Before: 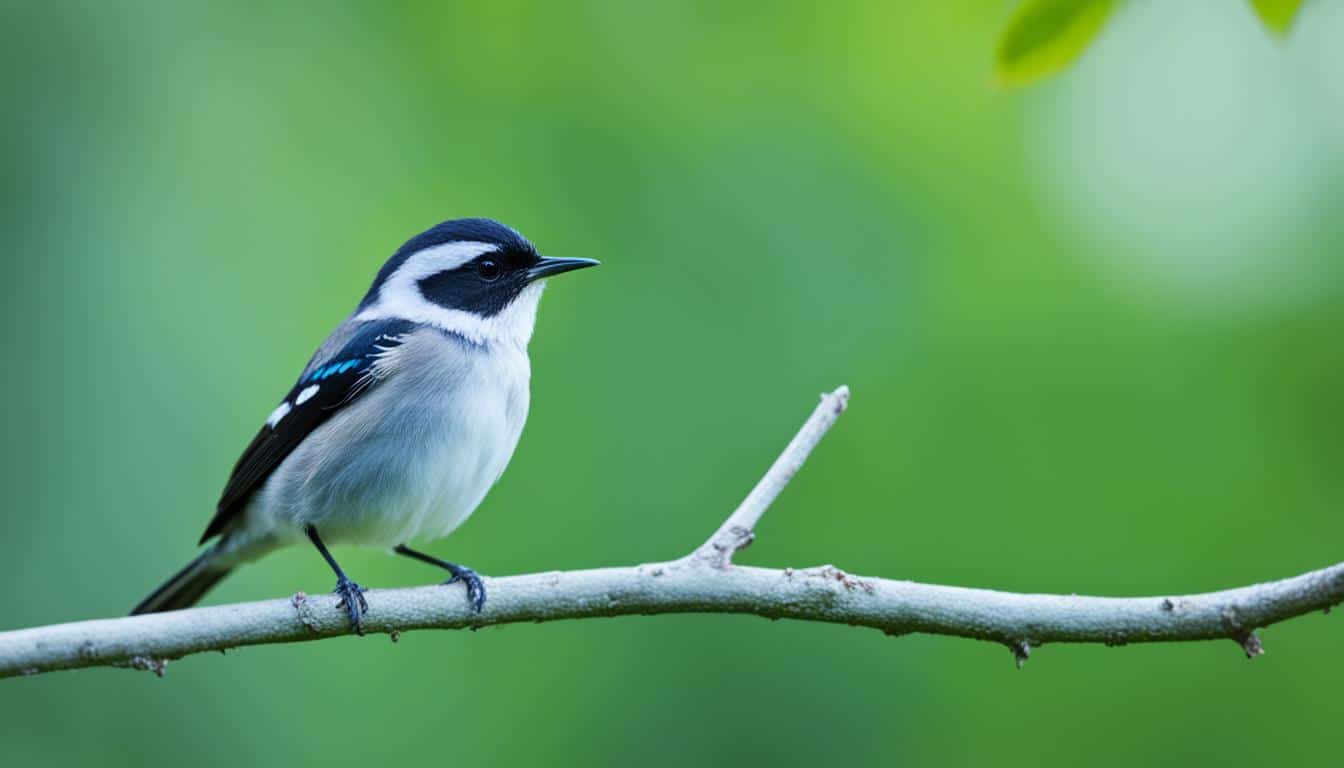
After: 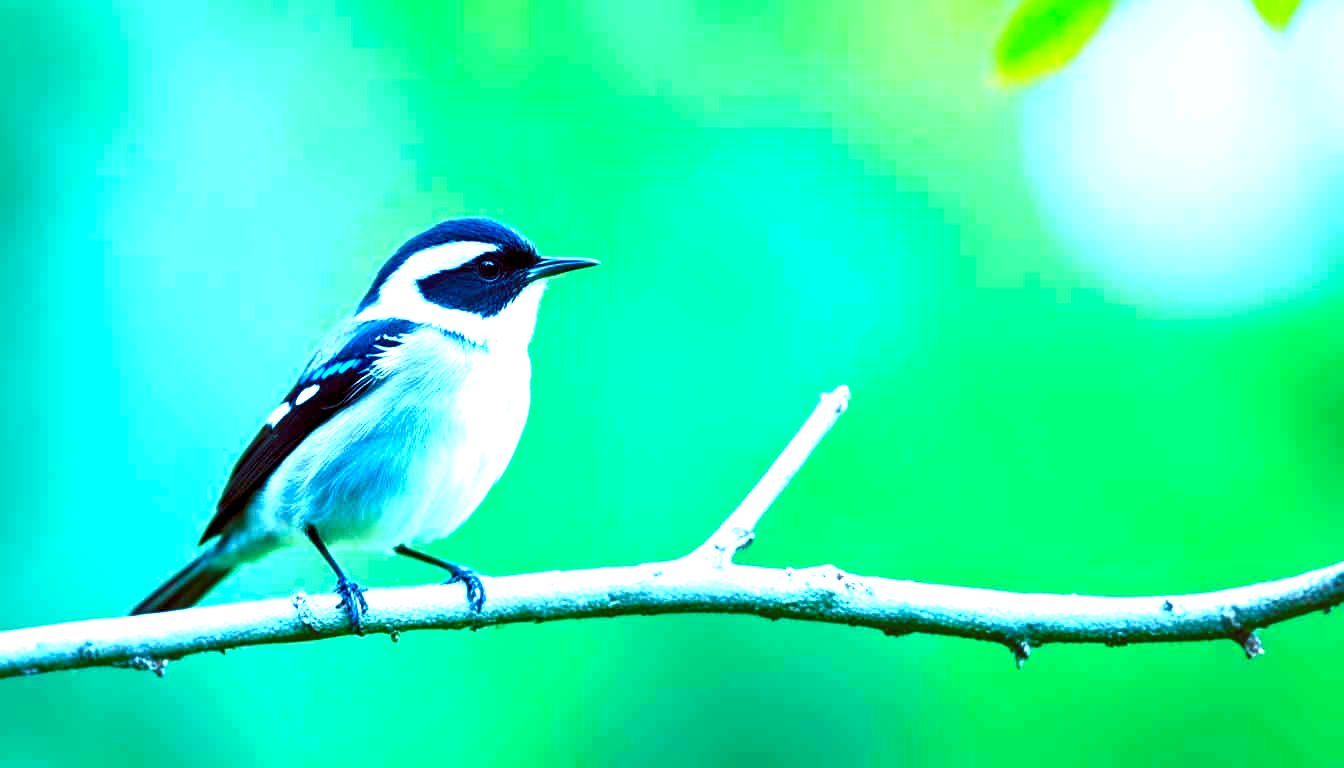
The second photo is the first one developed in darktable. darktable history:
color balance rgb: shadows lift › luminance -7.7%, shadows lift › chroma 2.13%, shadows lift › hue 200.79°, power › luminance -7.77%, power › chroma 2.27%, power › hue 220.69°, highlights gain › luminance 15.15%, highlights gain › chroma 4%, highlights gain › hue 209.35°, global offset › luminance -0.21%, global offset › chroma 0.27%, perceptual saturation grading › global saturation 24.42%, perceptual saturation grading › highlights -24.42%, perceptual saturation grading › mid-tones 24.42%, perceptual saturation grading › shadows 40%, perceptual brilliance grading › global brilliance -5%, perceptual brilliance grading › highlights 24.42%, perceptual brilliance grading › mid-tones 7%, perceptual brilliance grading › shadows -5%
exposure: black level correction 0, exposure 1.1 EV, compensate exposure bias true, compensate highlight preservation false
white balance: red 0.924, blue 1.095
